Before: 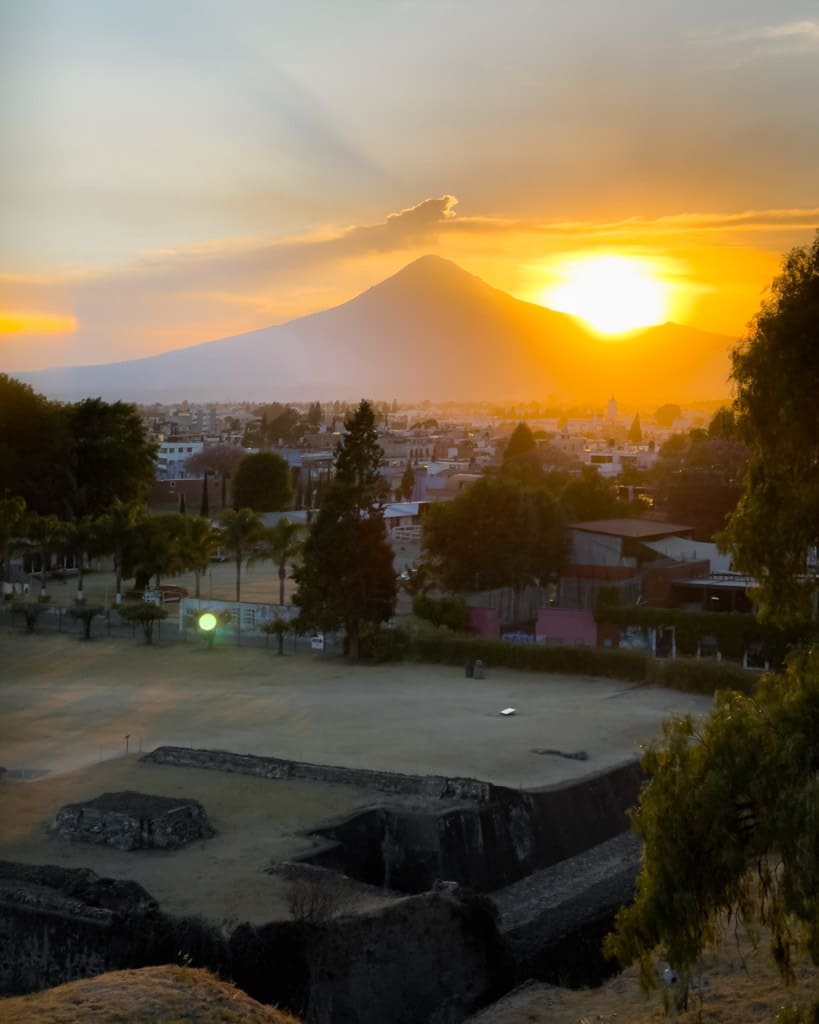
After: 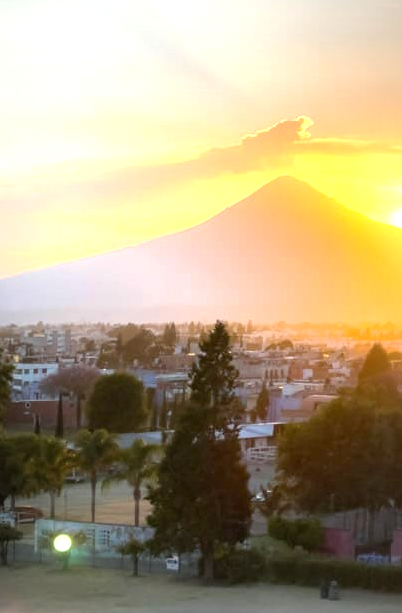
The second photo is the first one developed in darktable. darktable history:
crop: left 17.793%, top 7.742%, right 33.095%, bottom 32.307%
exposure: black level correction 0, exposure 1.1 EV, compensate exposure bias true, compensate highlight preservation false
vignetting: fall-off start 71.97%, fall-off radius 107.1%, center (0, 0.005), width/height ratio 0.734
